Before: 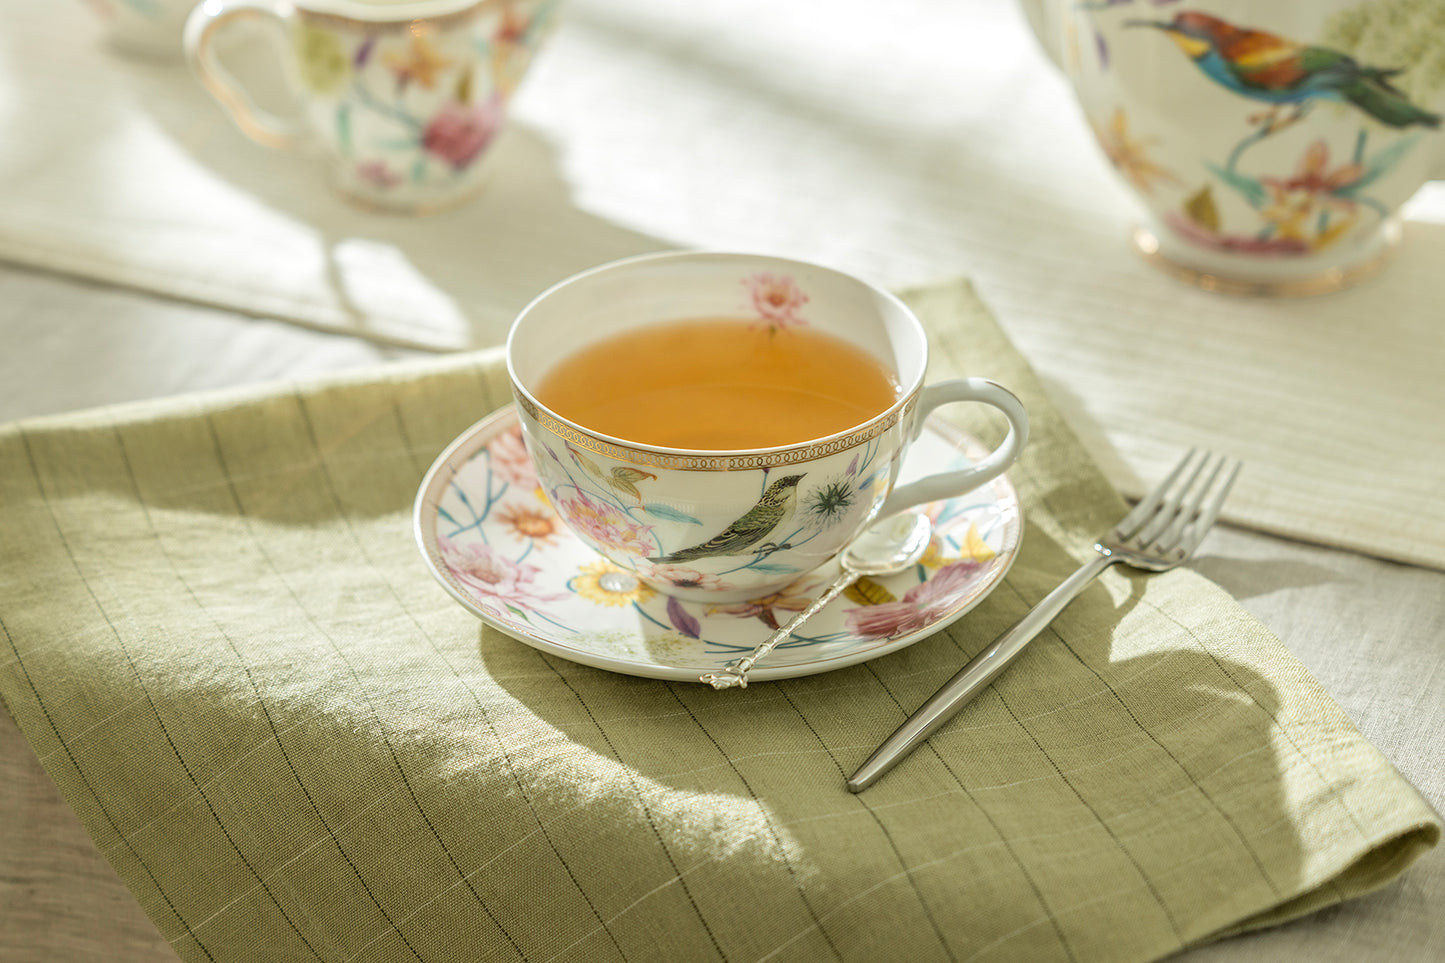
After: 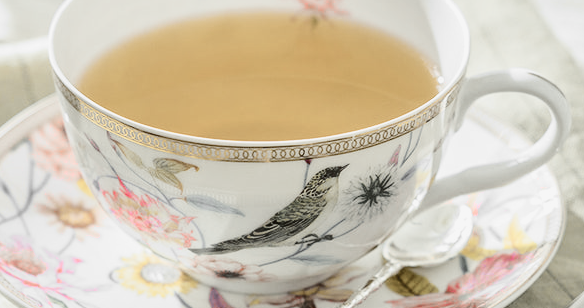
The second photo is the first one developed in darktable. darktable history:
color calibration: illuminant as shot in camera, x 0.358, y 0.373, temperature 4628.91 K
color zones: curves: ch1 [(0, 0.831) (0.08, 0.771) (0.157, 0.268) (0.241, 0.207) (0.562, -0.005) (0.714, -0.013) (0.876, 0.01) (1, 0.831)]
crop: left 31.751%, top 32.172%, right 27.8%, bottom 35.83%
tone curve: curves: ch0 [(0.003, 0.023) (0.071, 0.052) (0.236, 0.197) (0.466, 0.557) (0.644, 0.748) (0.803, 0.88) (0.994, 0.968)]; ch1 [(0, 0) (0.262, 0.227) (0.417, 0.386) (0.469, 0.467) (0.502, 0.498) (0.528, 0.53) (0.573, 0.57) (0.605, 0.621) (0.644, 0.671) (0.686, 0.728) (0.994, 0.987)]; ch2 [(0, 0) (0.262, 0.188) (0.385, 0.353) (0.427, 0.424) (0.495, 0.493) (0.515, 0.534) (0.547, 0.556) (0.589, 0.613) (0.644, 0.748) (1, 1)], color space Lab, independent channels, preserve colors none
